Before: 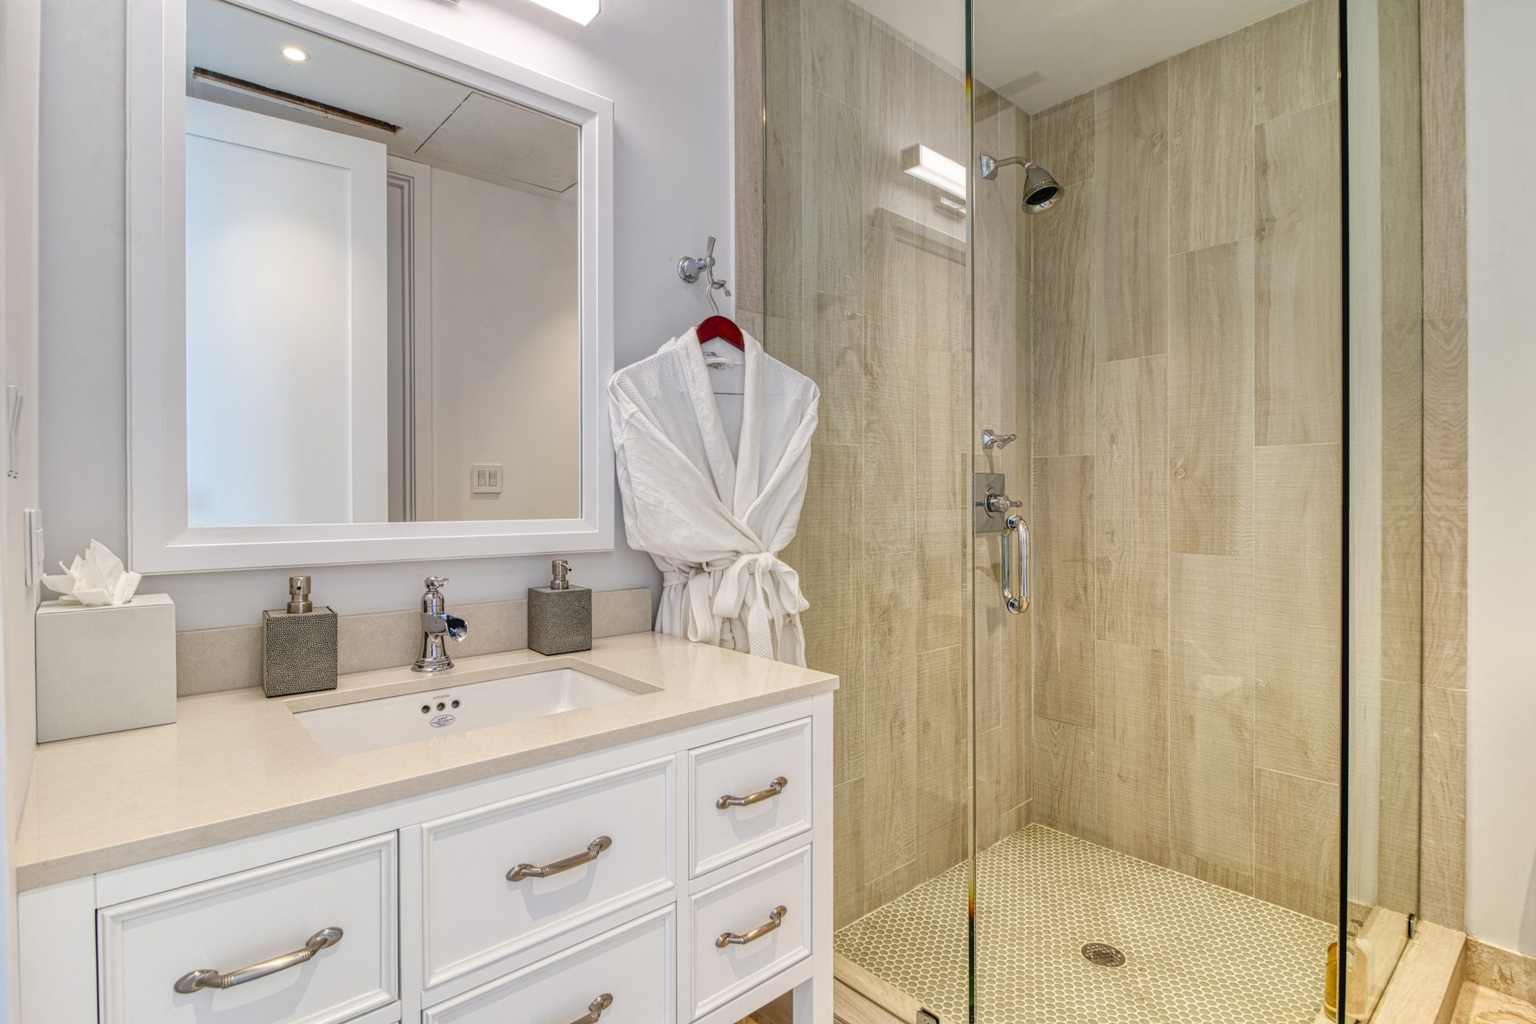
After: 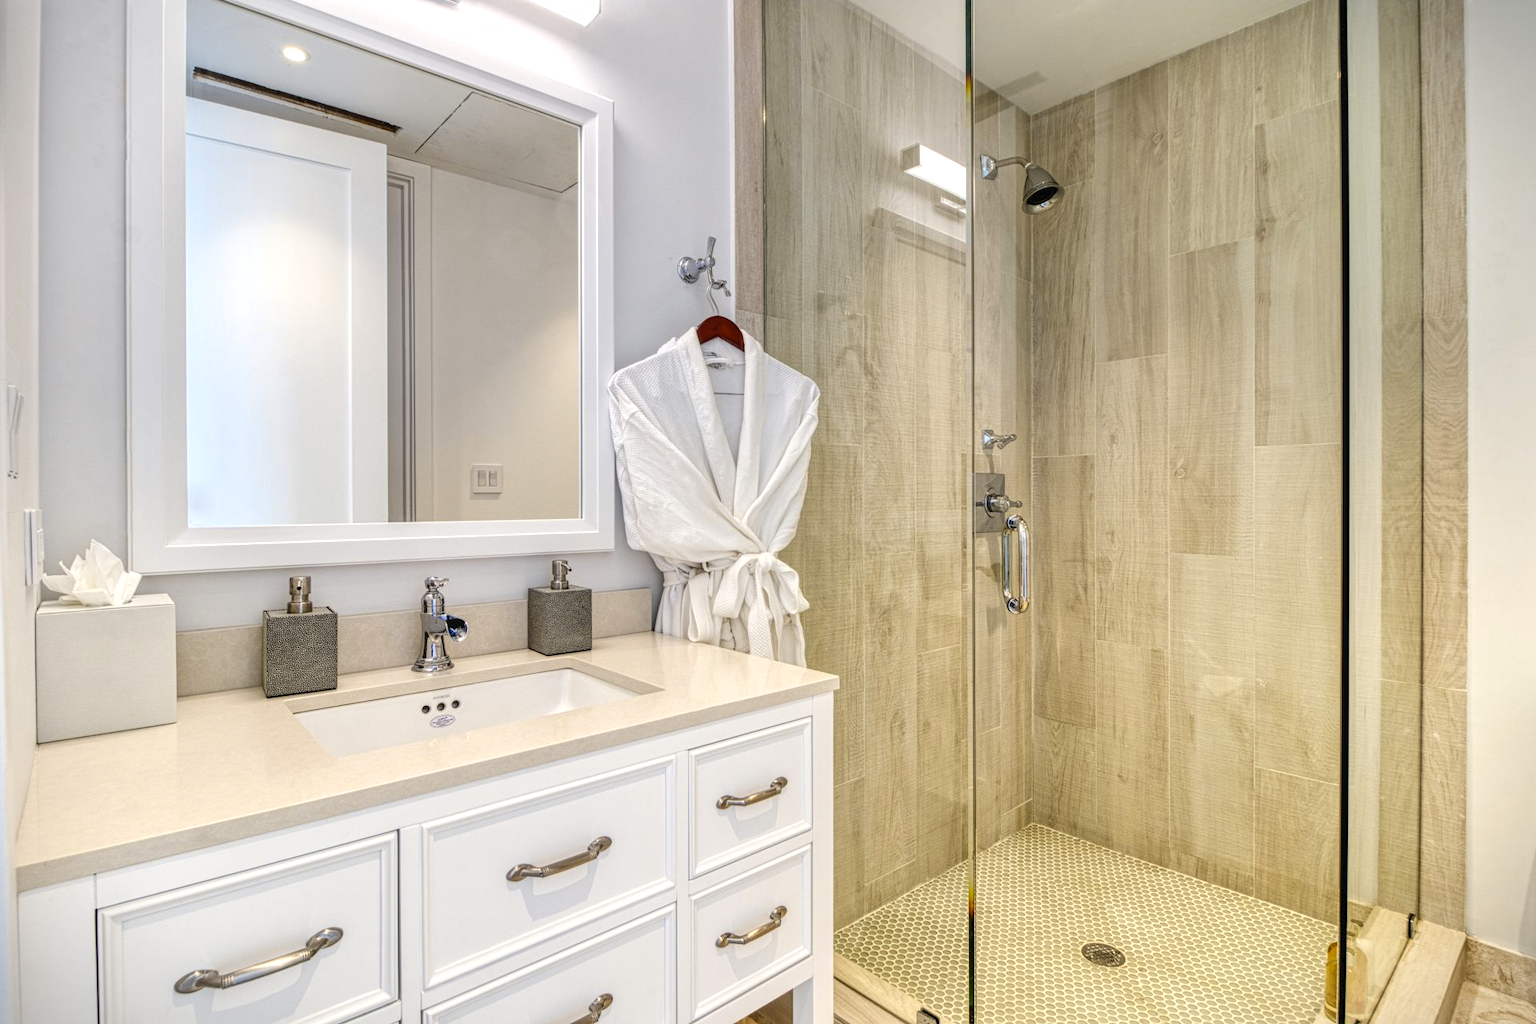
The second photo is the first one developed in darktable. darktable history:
color contrast: green-magenta contrast 0.8, blue-yellow contrast 1.1, unbound 0
tone equalizer: -8 EV -0.417 EV, -7 EV -0.389 EV, -6 EV -0.333 EV, -5 EV -0.222 EV, -3 EV 0.222 EV, -2 EV 0.333 EV, -1 EV 0.389 EV, +0 EV 0.417 EV, edges refinement/feathering 500, mask exposure compensation -1.57 EV, preserve details no
vignetting: fall-off start 100%, brightness -0.406, saturation -0.3, width/height ratio 1.324, dithering 8-bit output, unbound false
